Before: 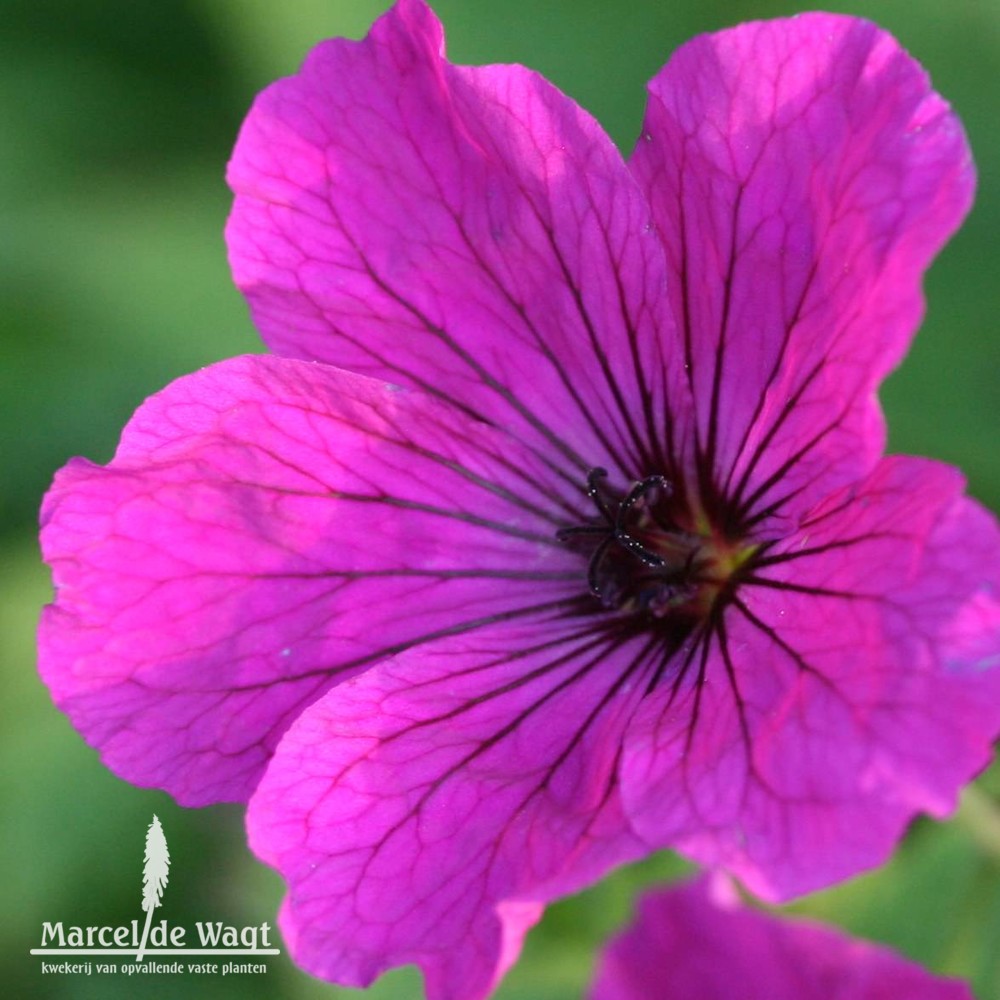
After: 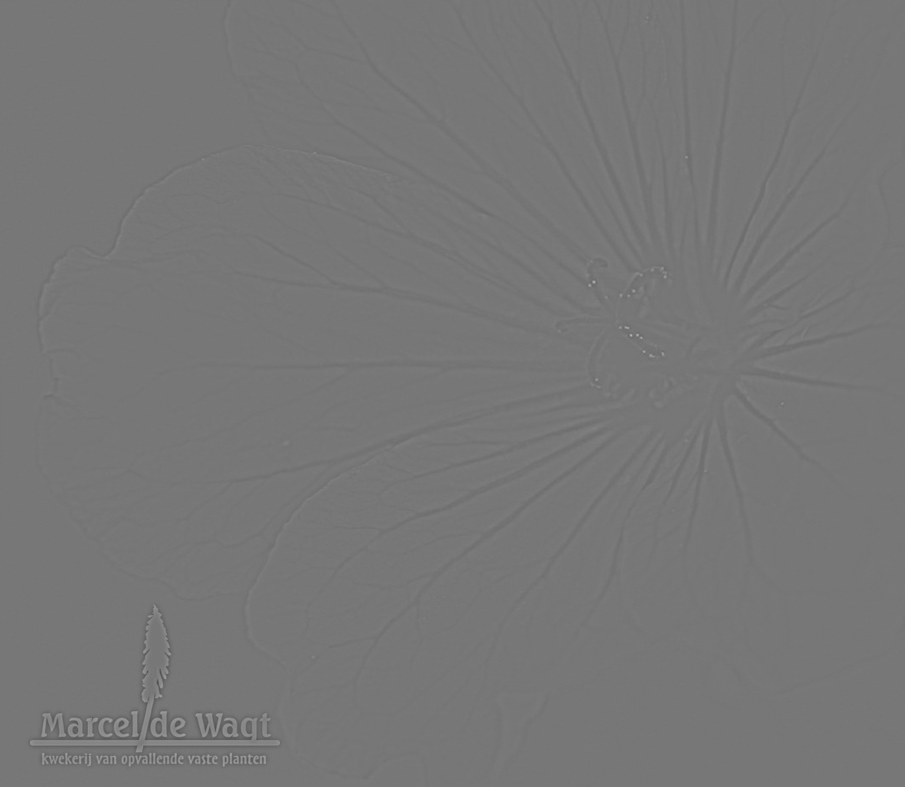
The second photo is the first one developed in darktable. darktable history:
crop: top 20.916%, right 9.437%, bottom 0.316%
highpass: sharpness 9.84%, contrast boost 9.94%
